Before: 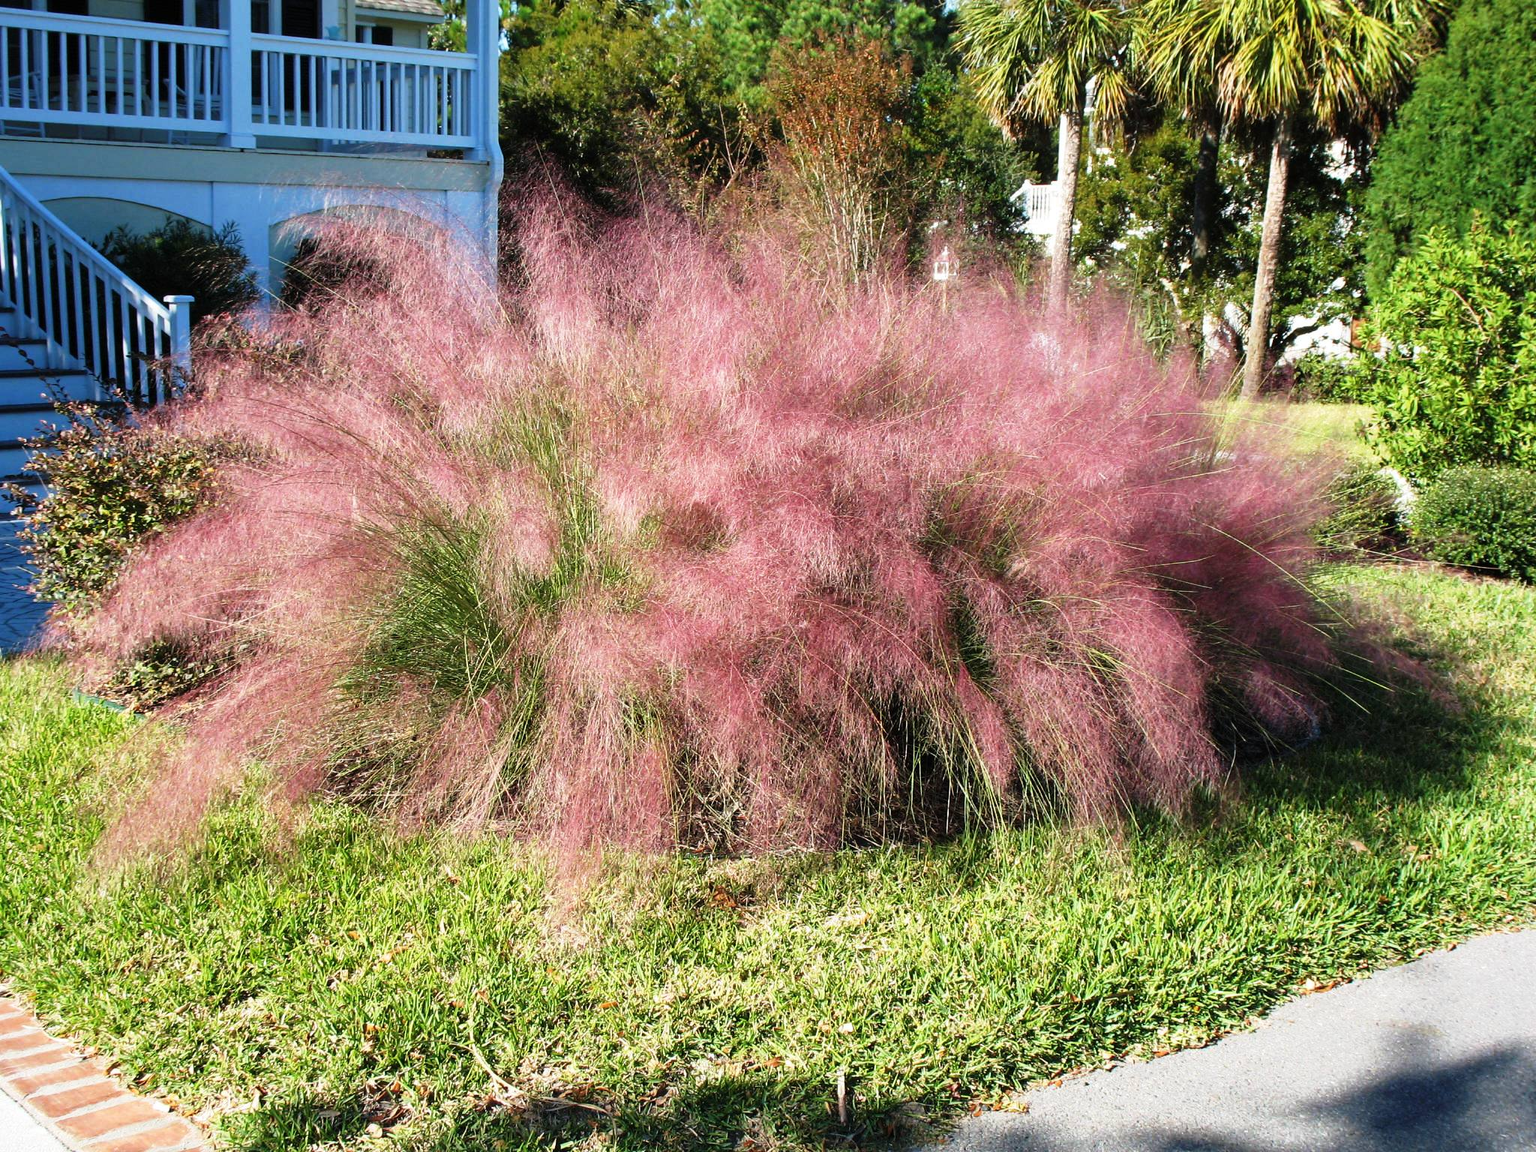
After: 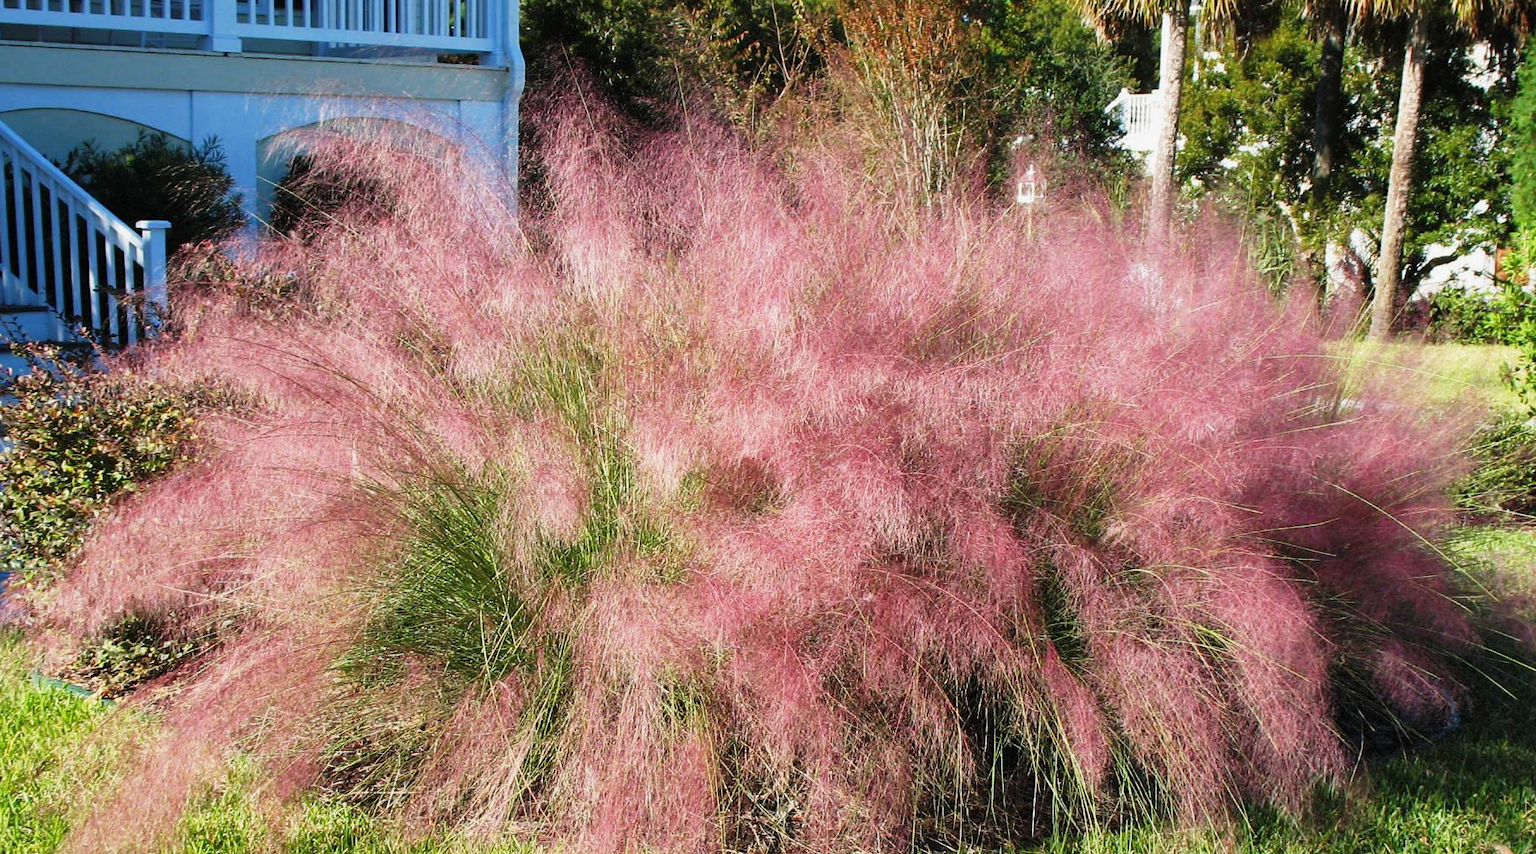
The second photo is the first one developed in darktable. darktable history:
base curve: curves: ch0 [(0, 0) (0.472, 0.508) (1, 1)], preserve colors none
shadows and highlights: shadows 25.85, white point adjustment -2.86, highlights -30.2
tone equalizer: on, module defaults
crop: left 2.971%, top 8.971%, right 9.667%, bottom 26.228%
